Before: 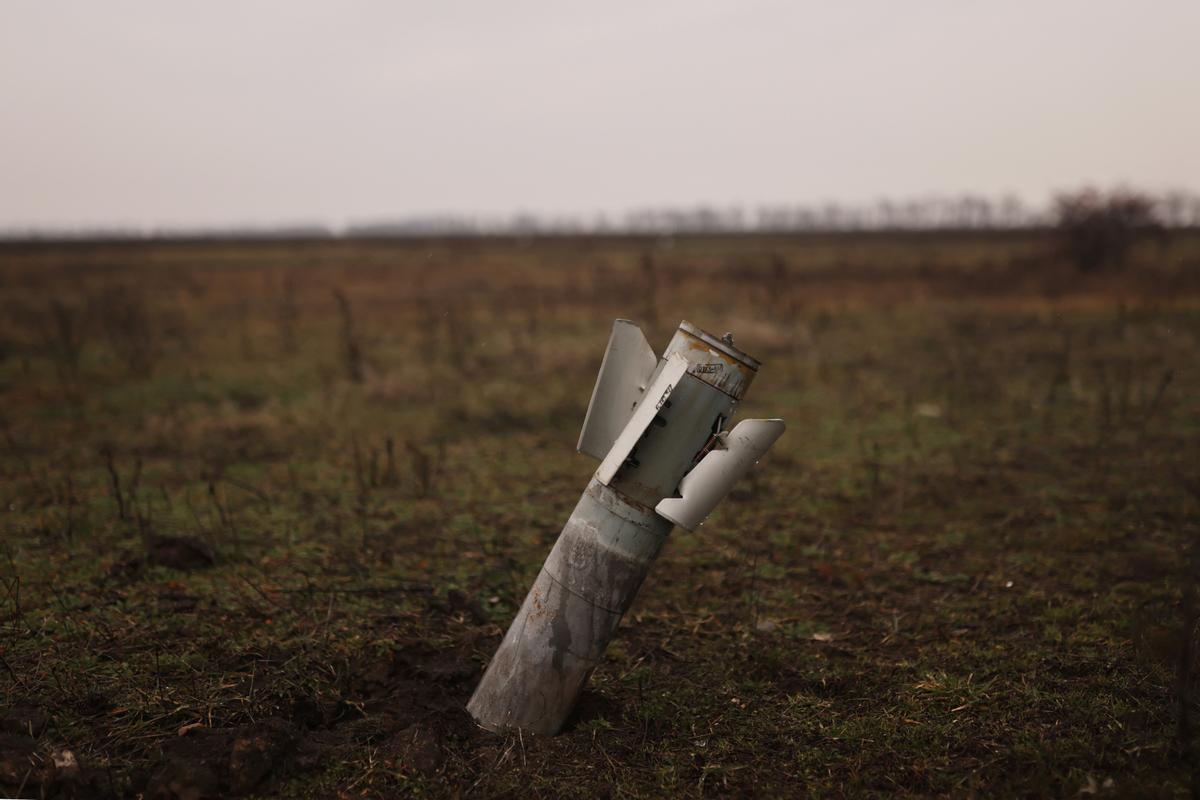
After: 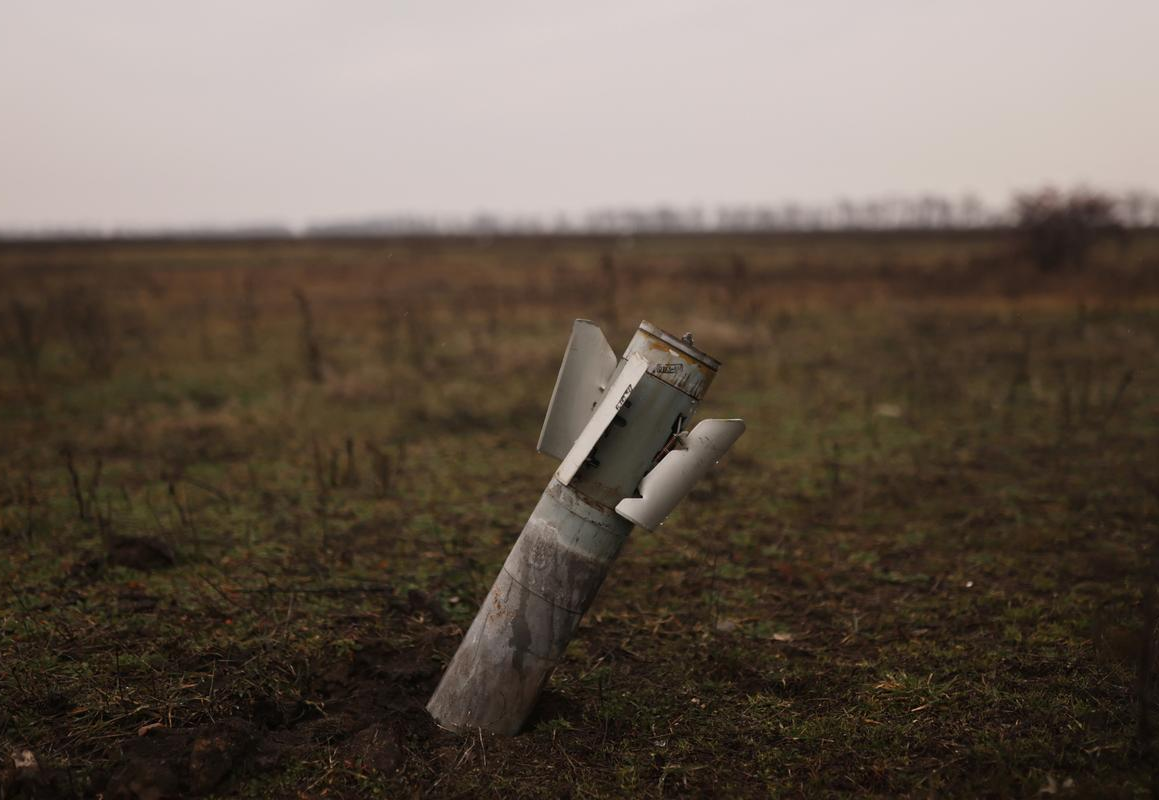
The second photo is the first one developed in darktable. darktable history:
crop and rotate: left 3.391%
